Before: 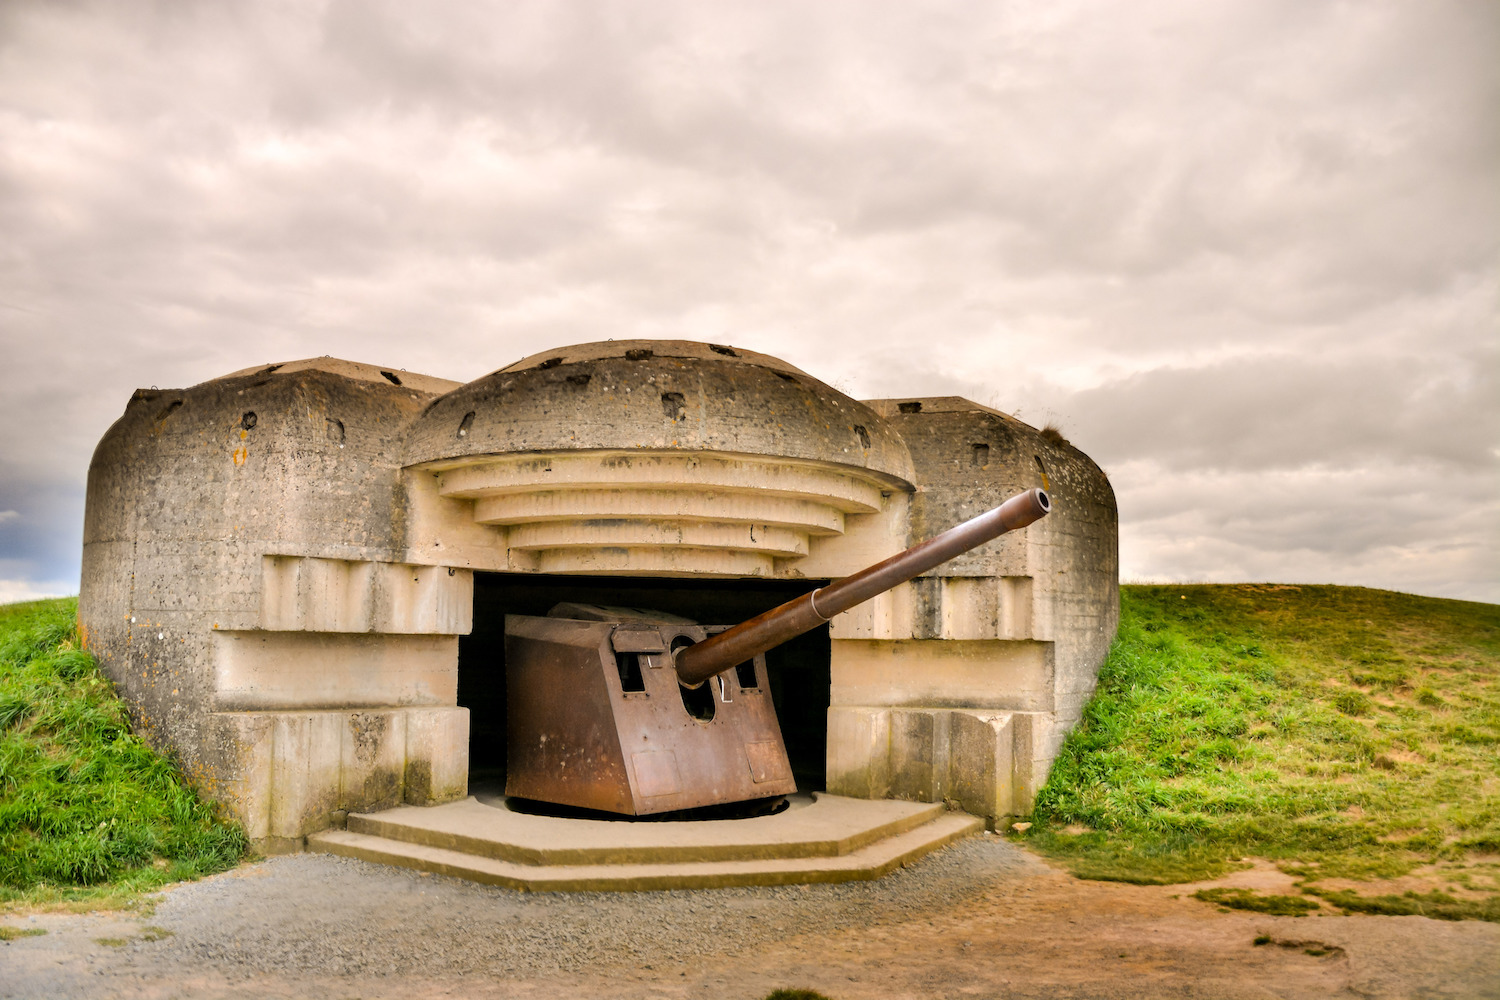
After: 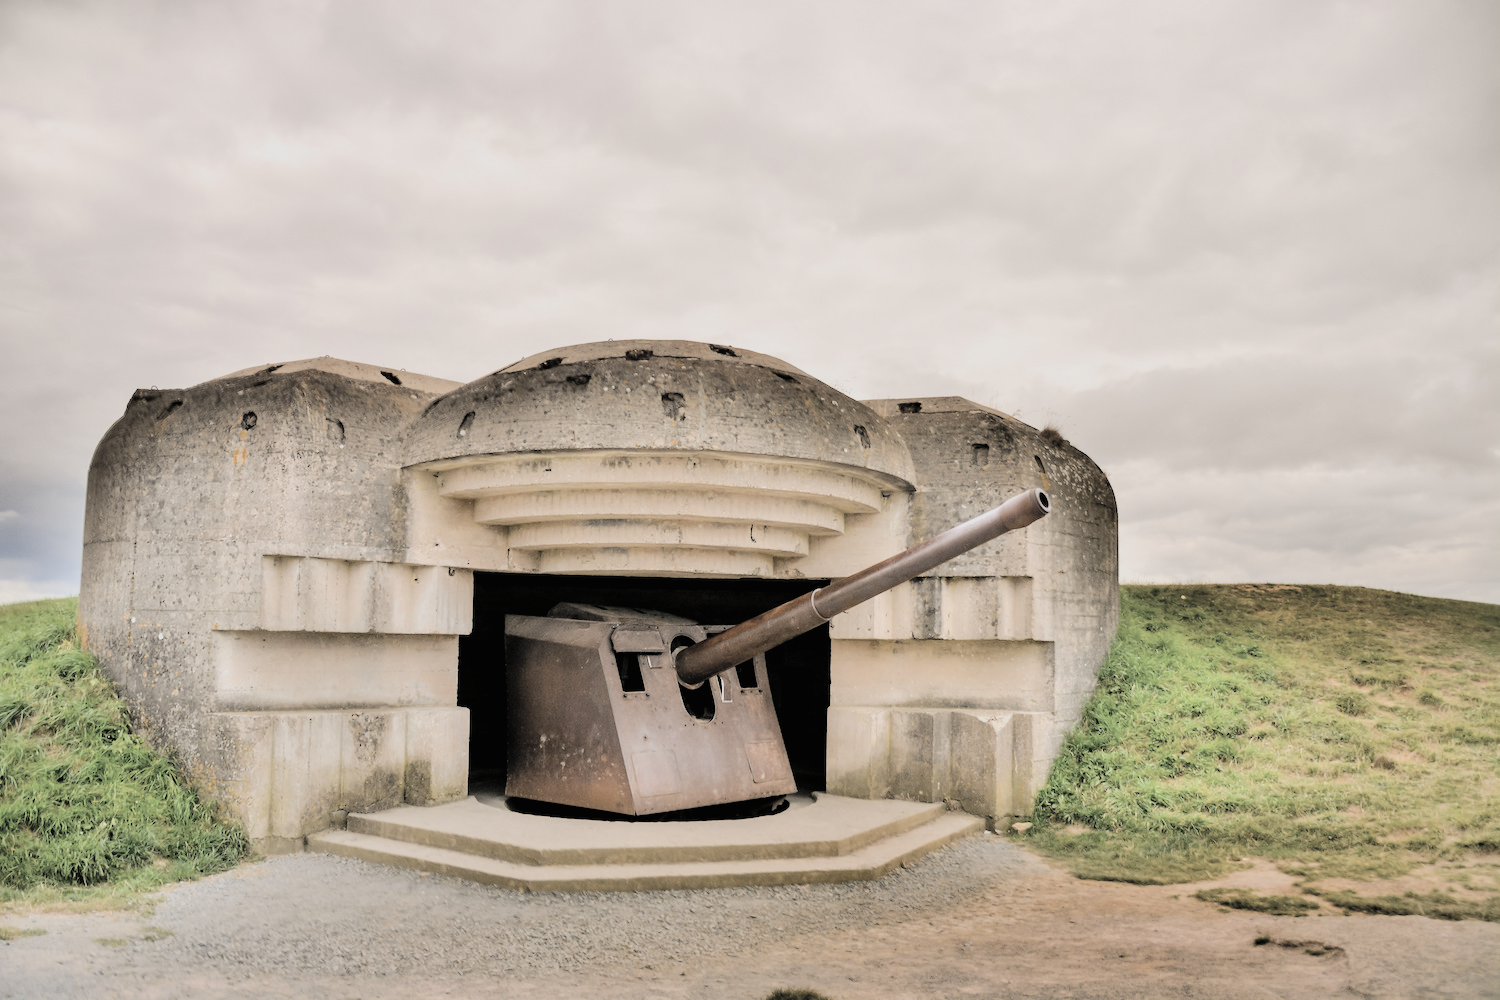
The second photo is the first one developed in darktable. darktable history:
contrast brightness saturation: brightness 0.19, saturation -0.514
filmic rgb: black relative exposure -8.03 EV, white relative exposure 4.01 EV, hardness 4.2, color science v6 (2022)
